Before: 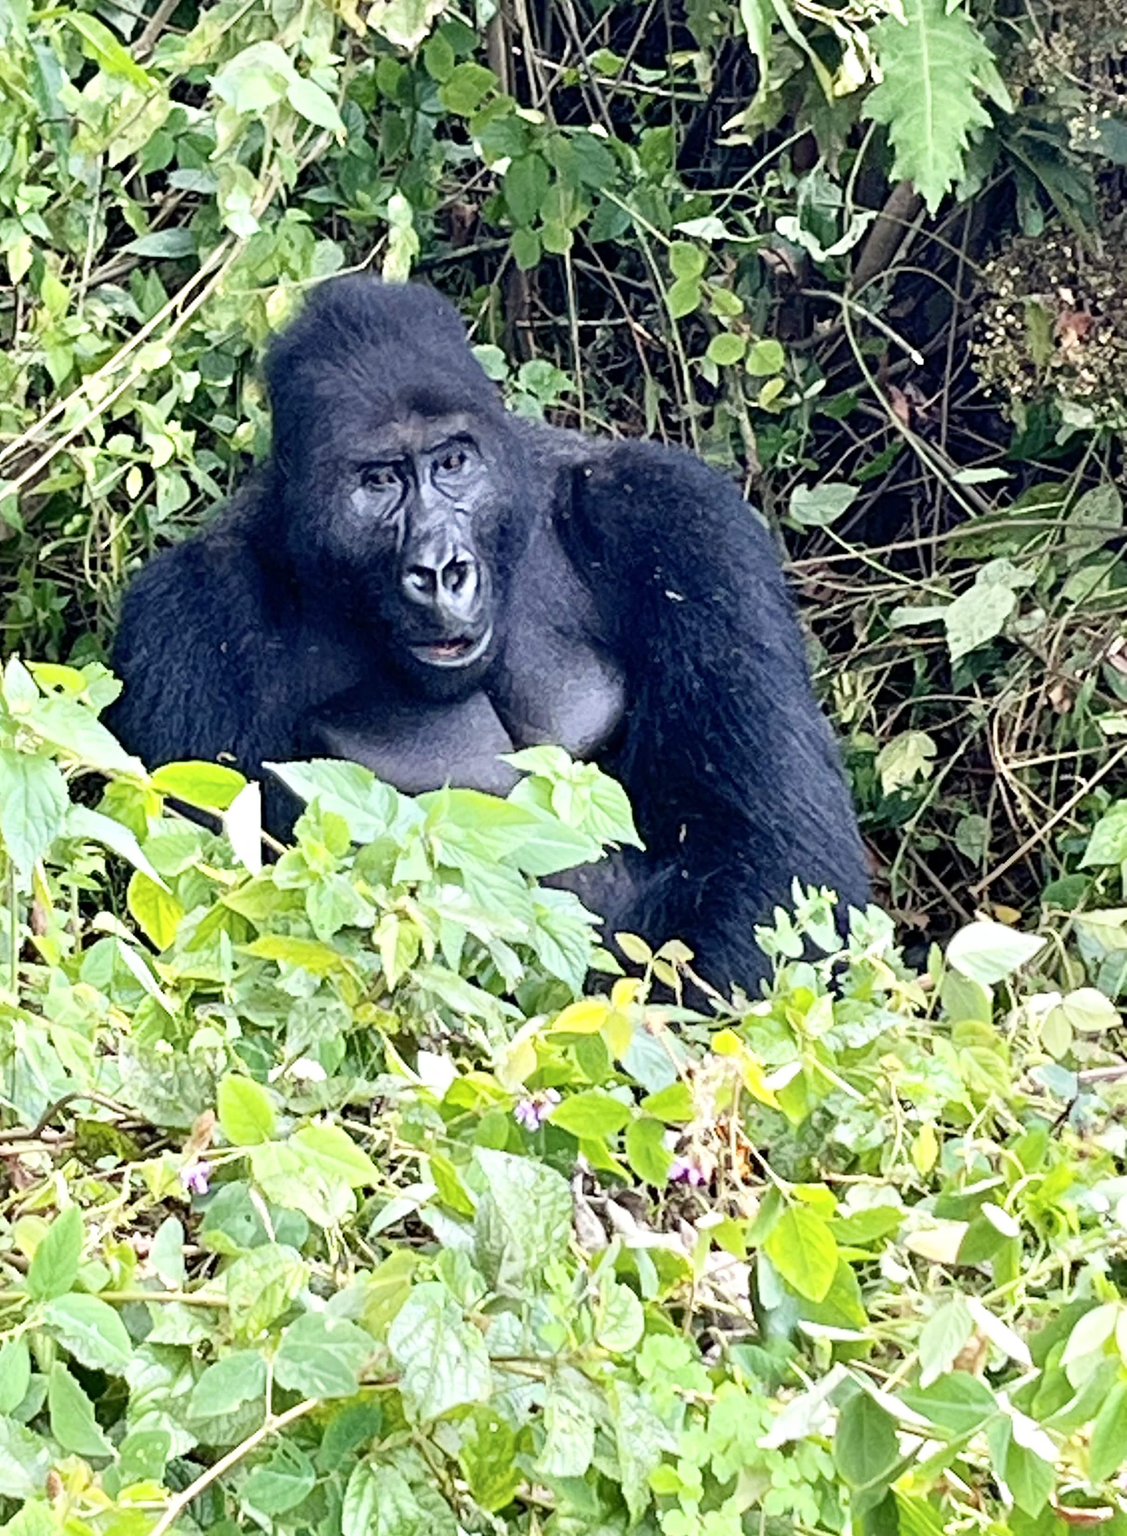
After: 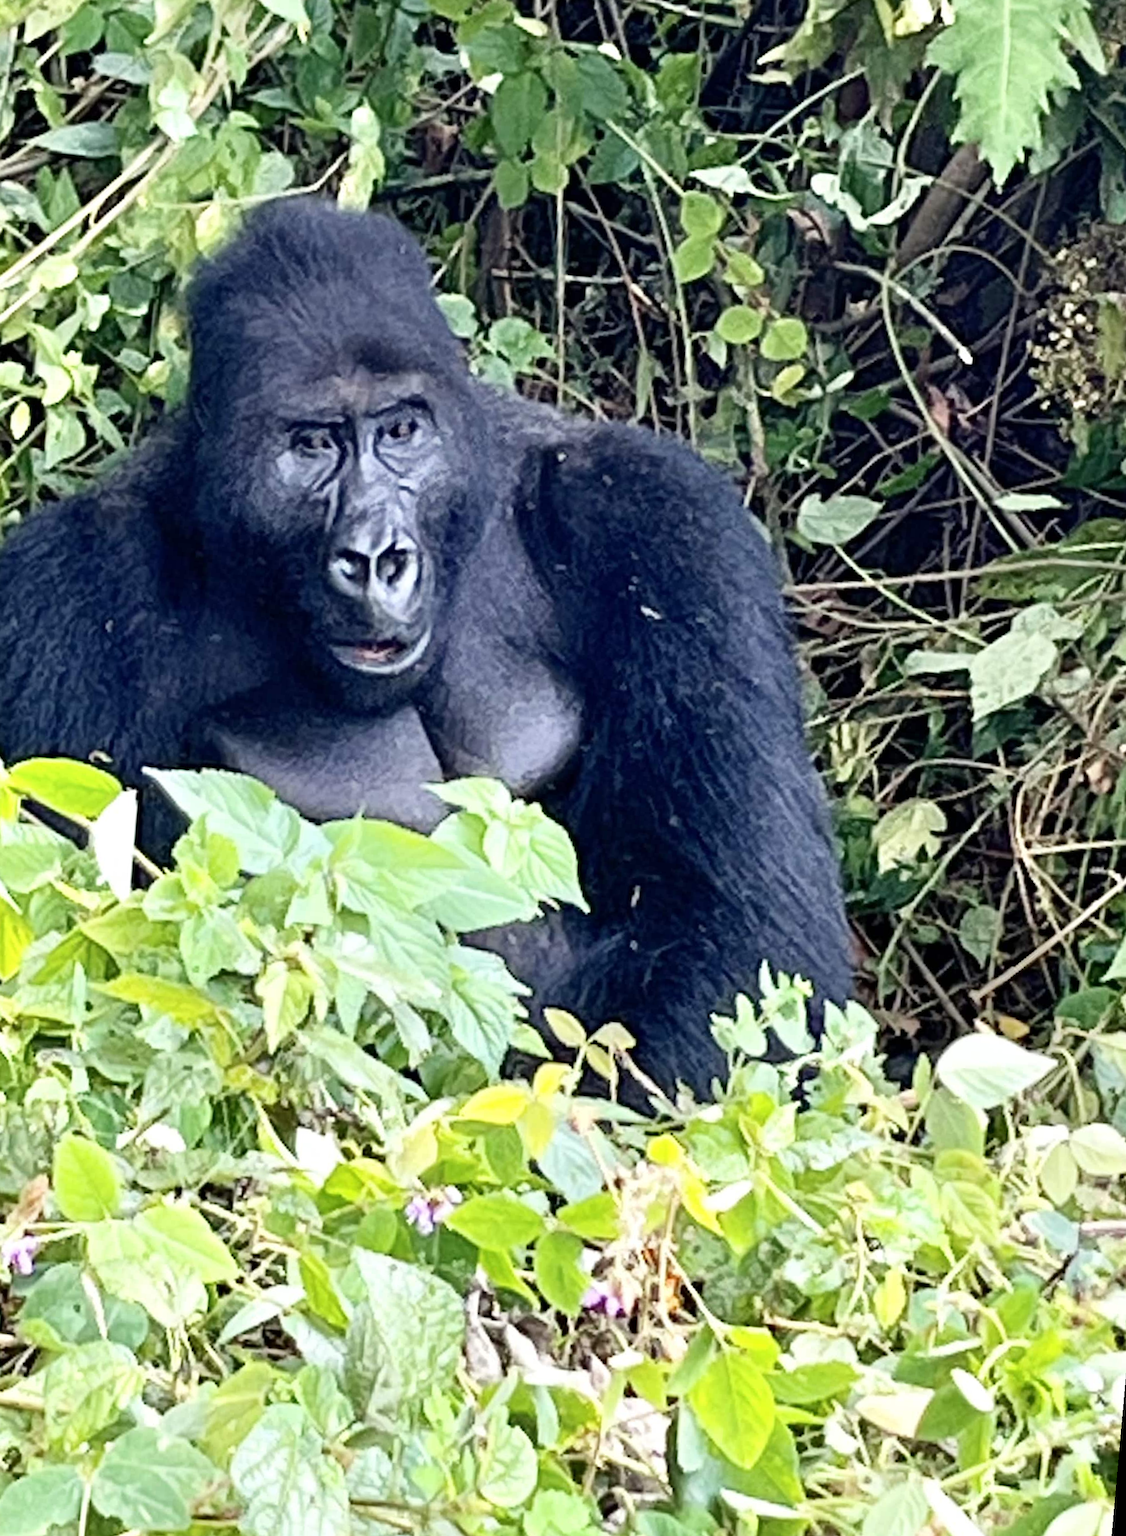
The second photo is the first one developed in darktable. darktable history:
crop: left 16.768%, top 8.653%, right 8.362%, bottom 12.485%
rotate and perspective: rotation 5.12°, automatic cropping off
